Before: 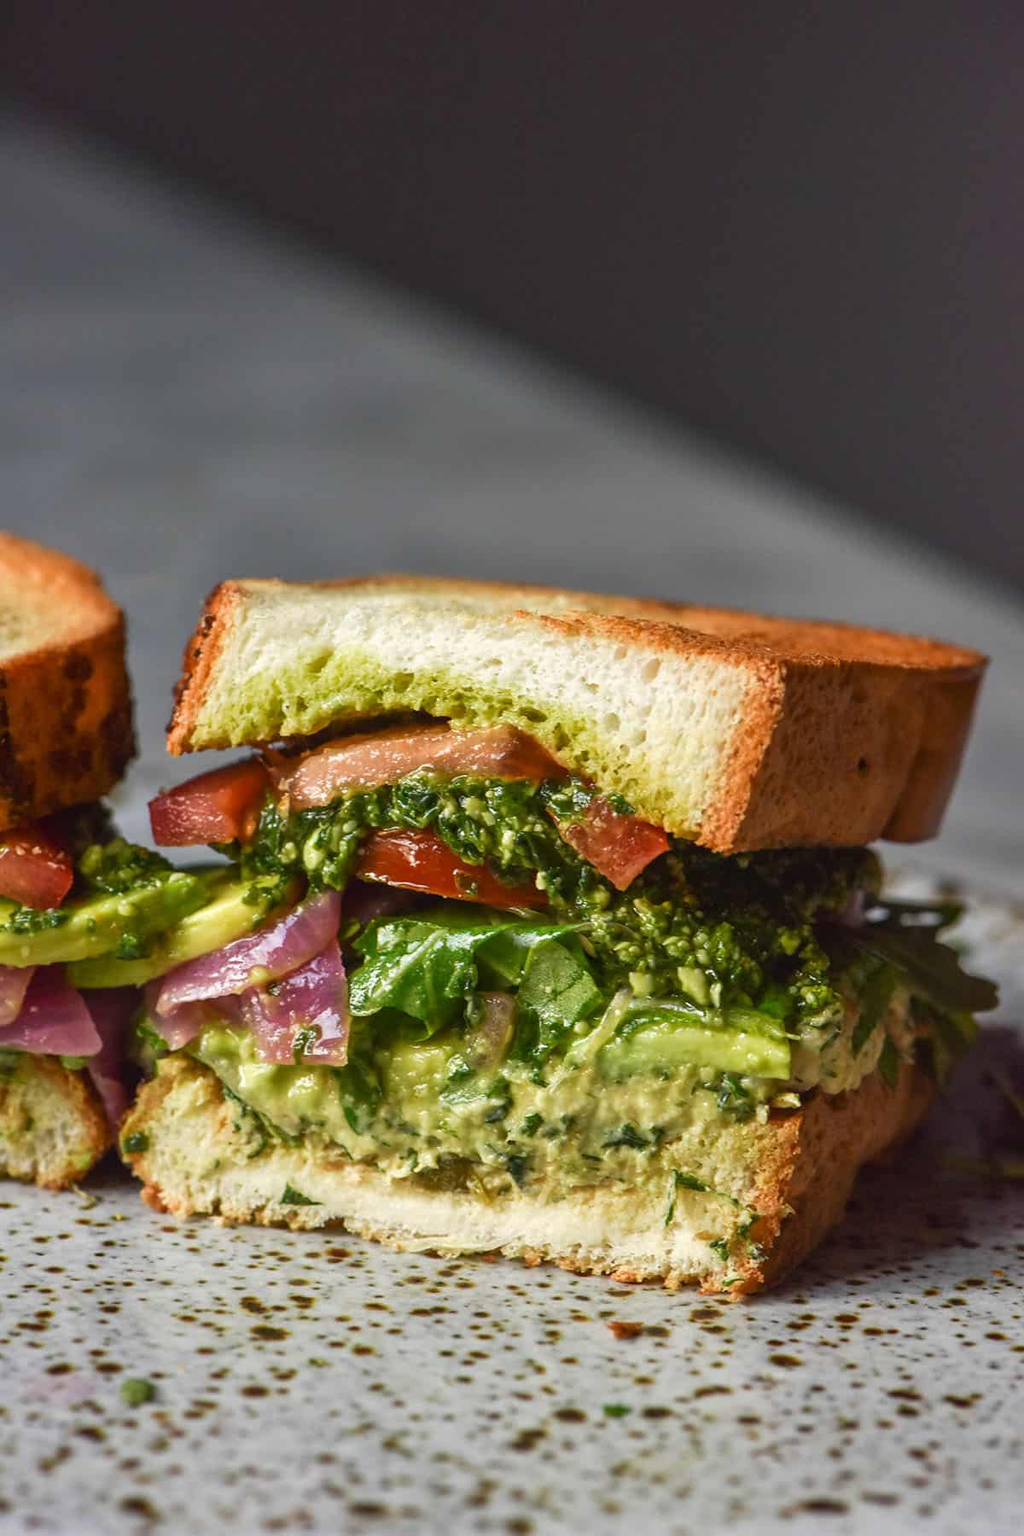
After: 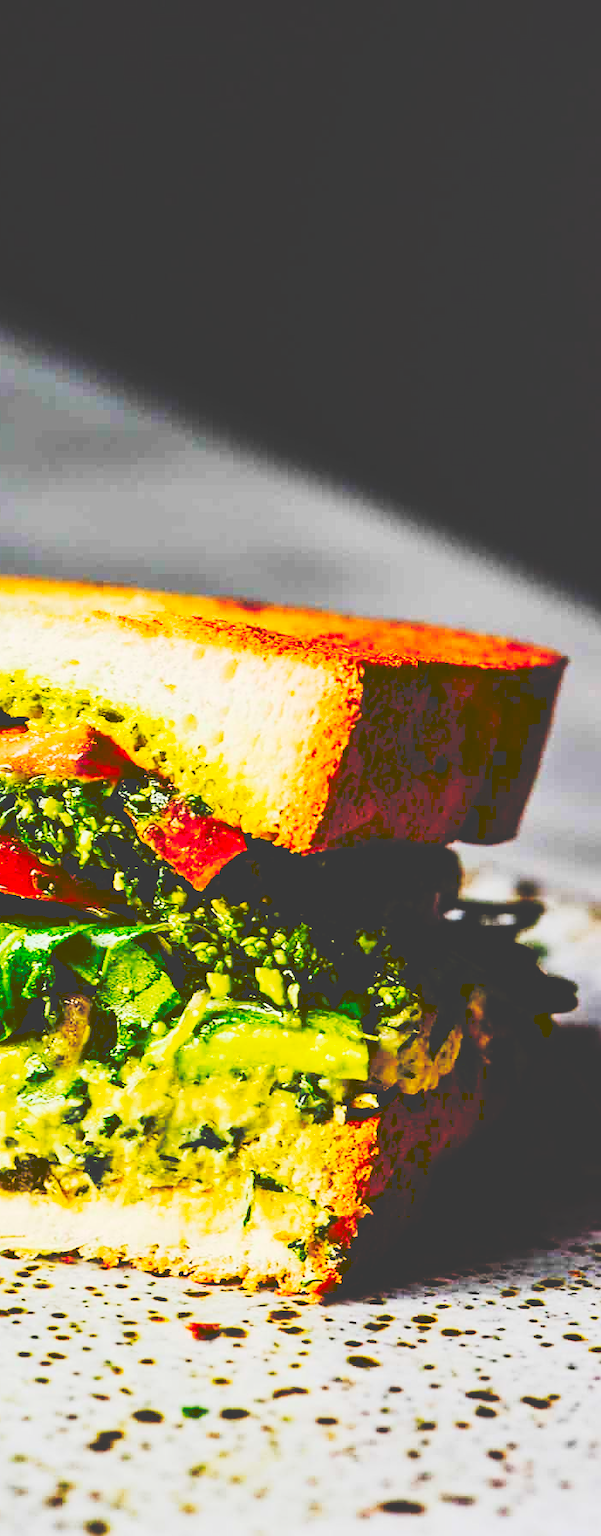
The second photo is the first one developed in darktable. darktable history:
filmic rgb: black relative exposure -7.97 EV, white relative exposure 4.05 EV, hardness 4.2, contrast 1.367
sharpen: on, module defaults
tone curve: curves: ch0 [(0, 0) (0.003, 0.231) (0.011, 0.231) (0.025, 0.231) (0.044, 0.231) (0.069, 0.231) (0.1, 0.234) (0.136, 0.239) (0.177, 0.243) (0.224, 0.247) (0.277, 0.265) (0.335, 0.311) (0.399, 0.389) (0.468, 0.507) (0.543, 0.634) (0.623, 0.74) (0.709, 0.83) (0.801, 0.889) (0.898, 0.93) (1, 1)], preserve colors none
crop: left 41.281%
contrast brightness saturation: contrast 0.196, brightness 0.201, saturation 0.811
